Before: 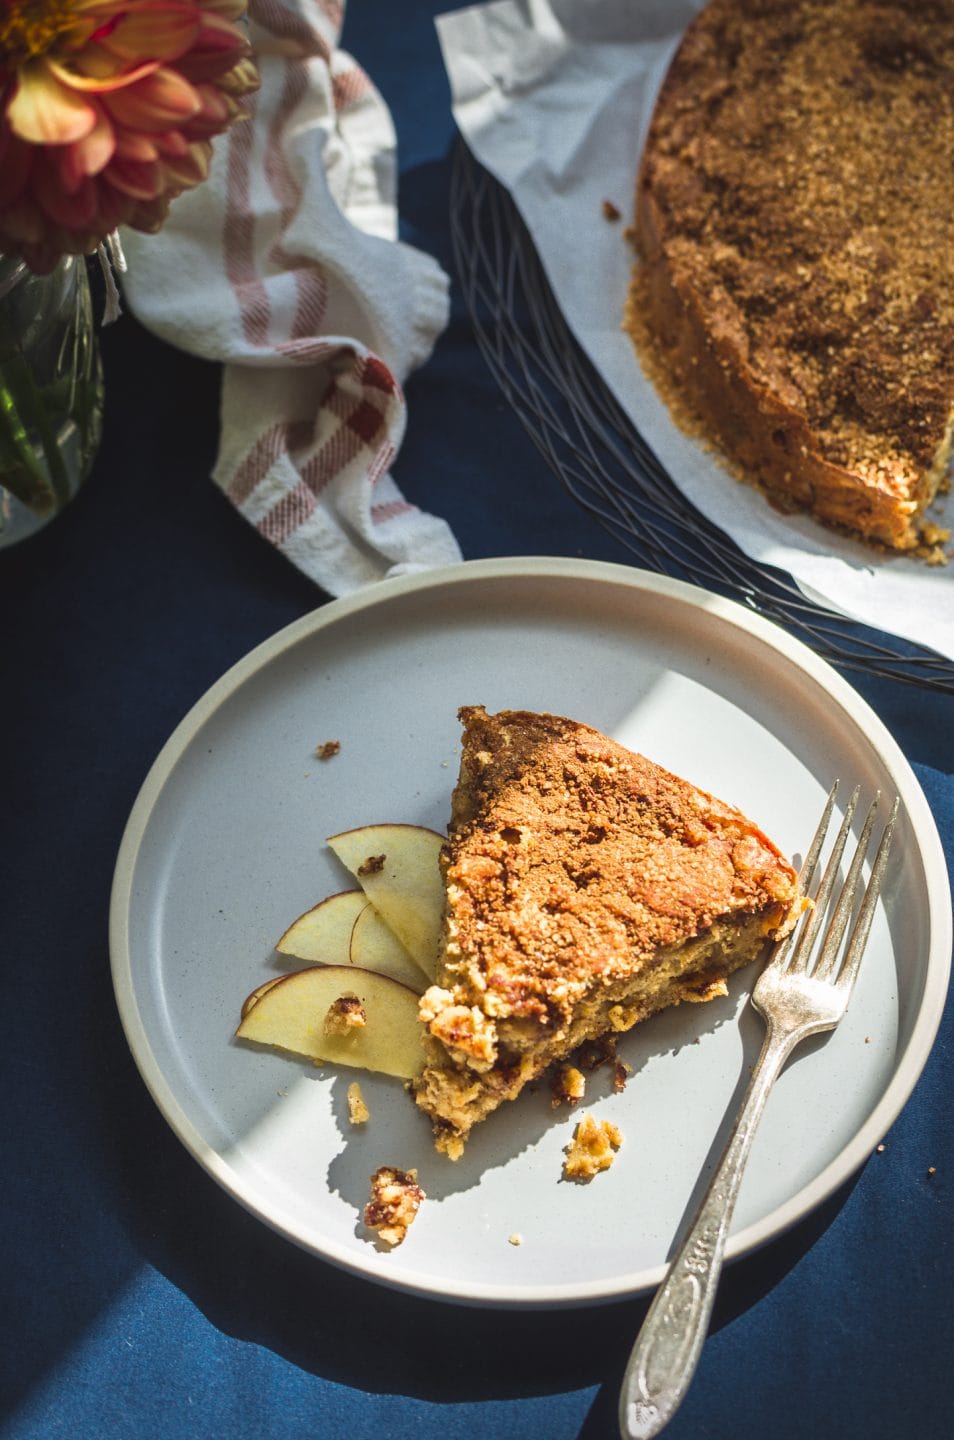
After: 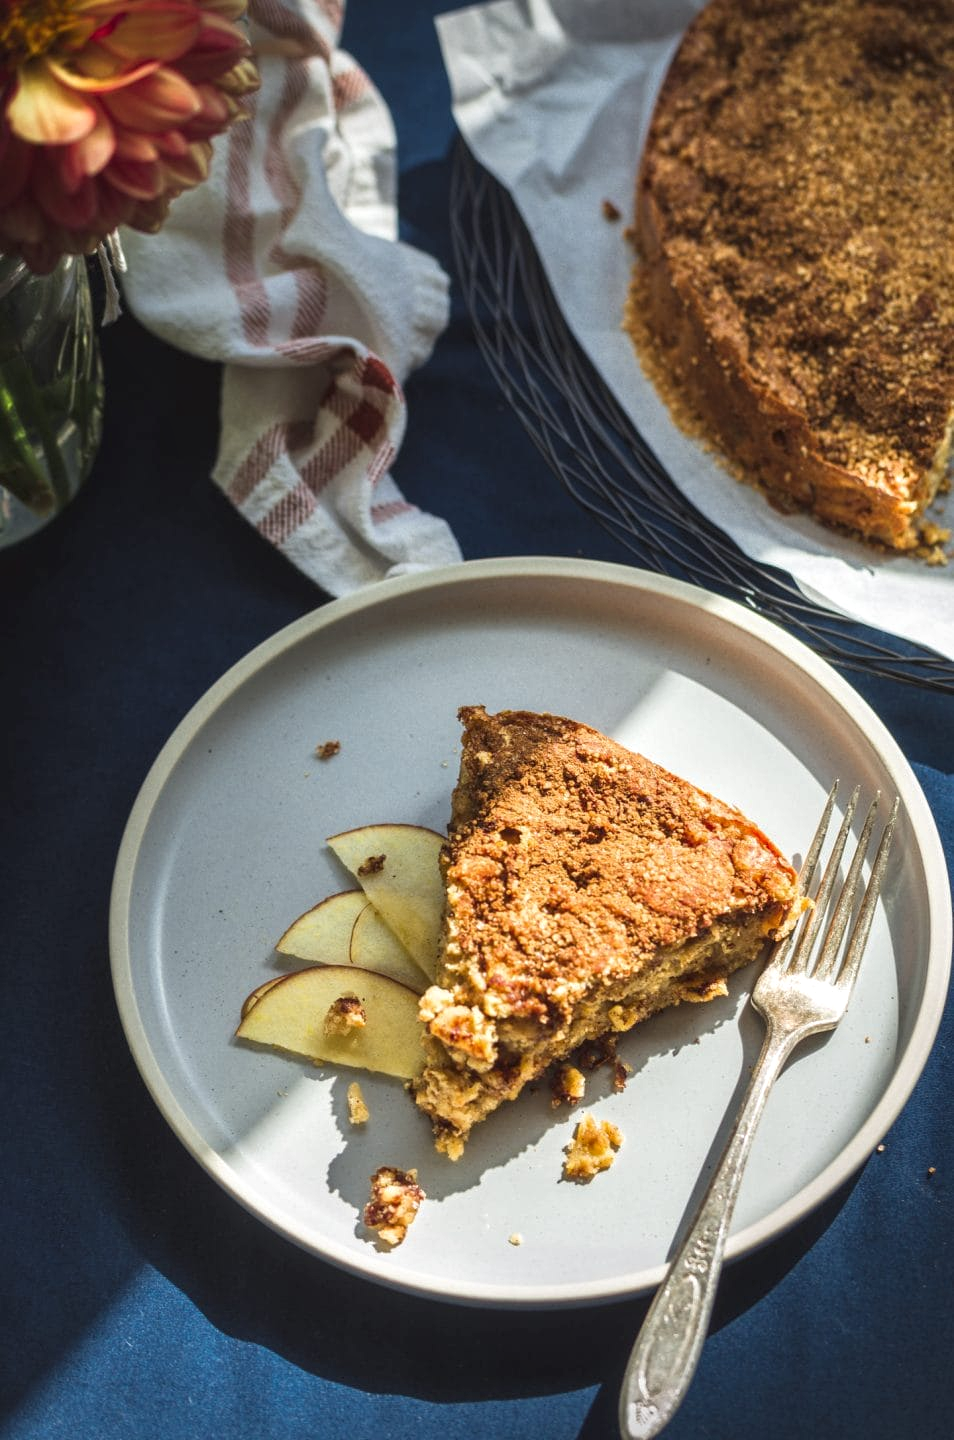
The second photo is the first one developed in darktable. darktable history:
local contrast: highlights 100%, shadows 98%, detail 131%, midtone range 0.2
